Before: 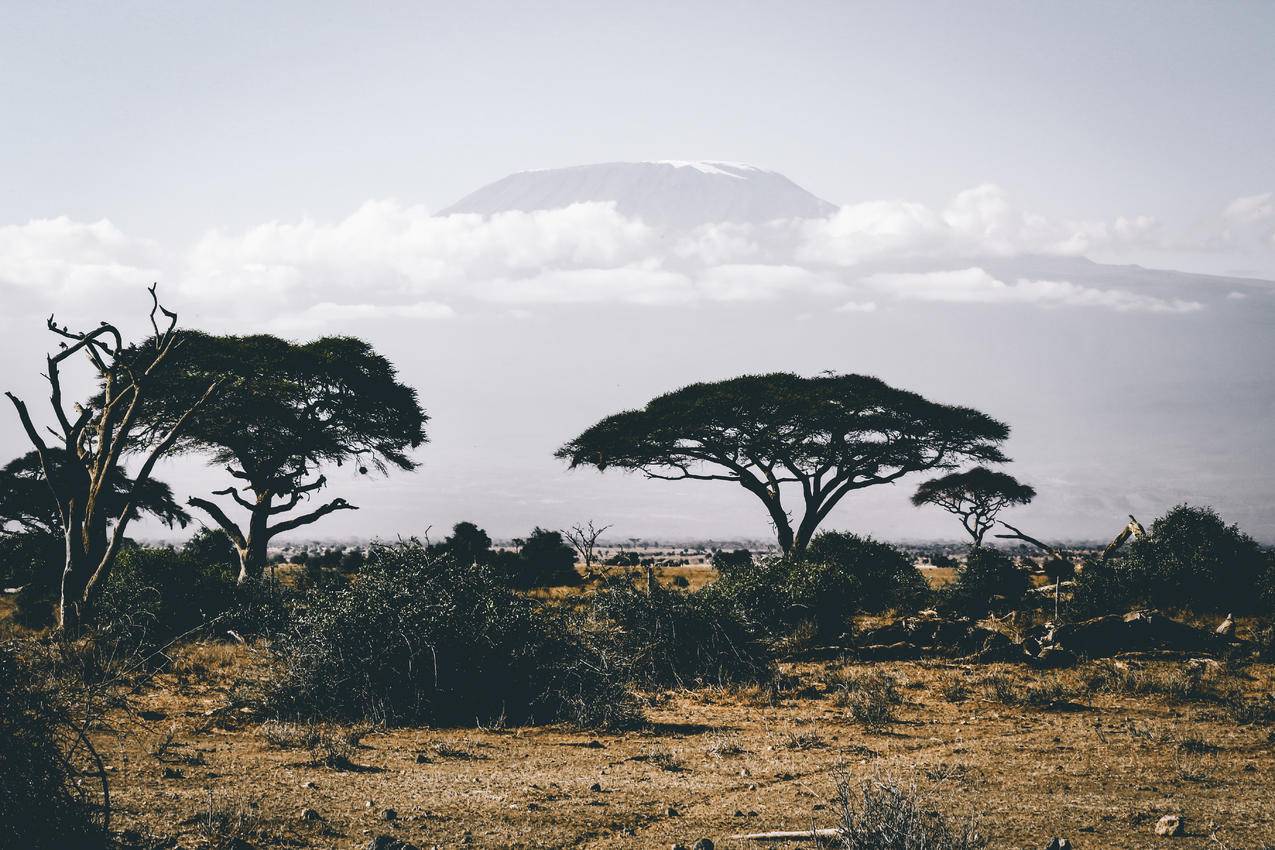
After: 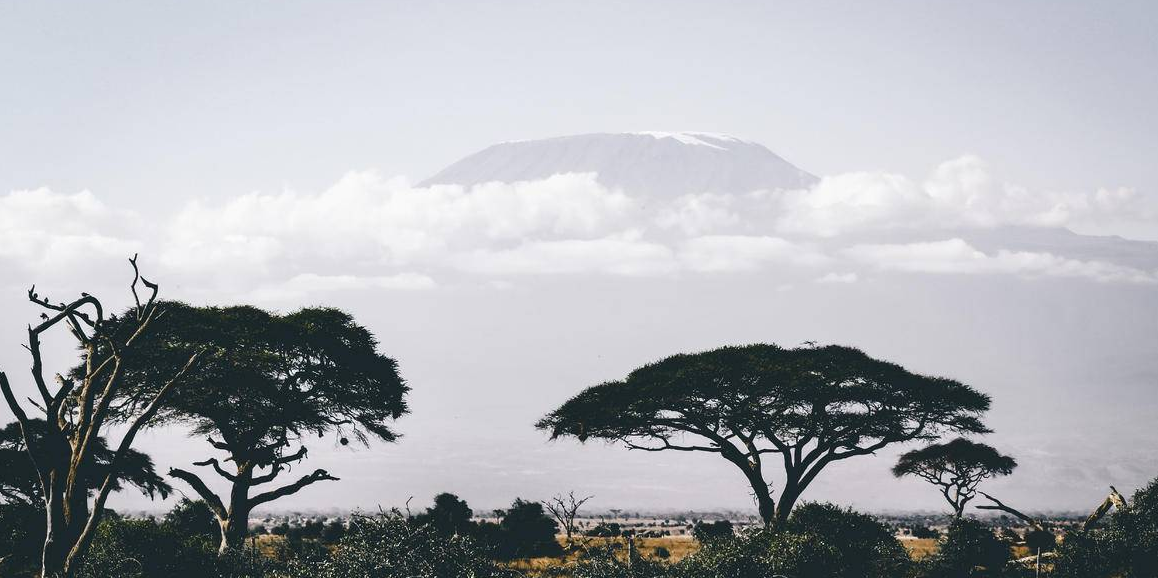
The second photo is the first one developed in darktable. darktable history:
crop: left 1.551%, top 3.463%, right 7.621%, bottom 28.437%
